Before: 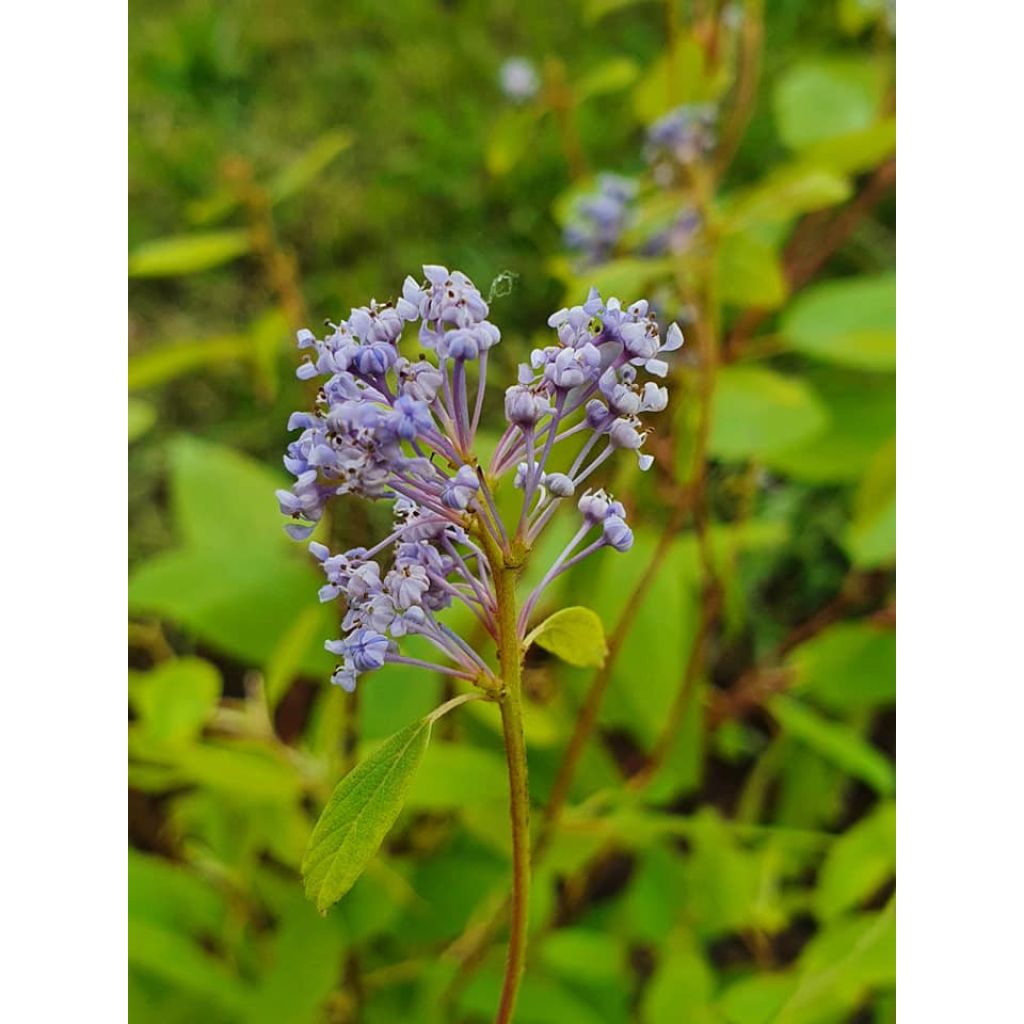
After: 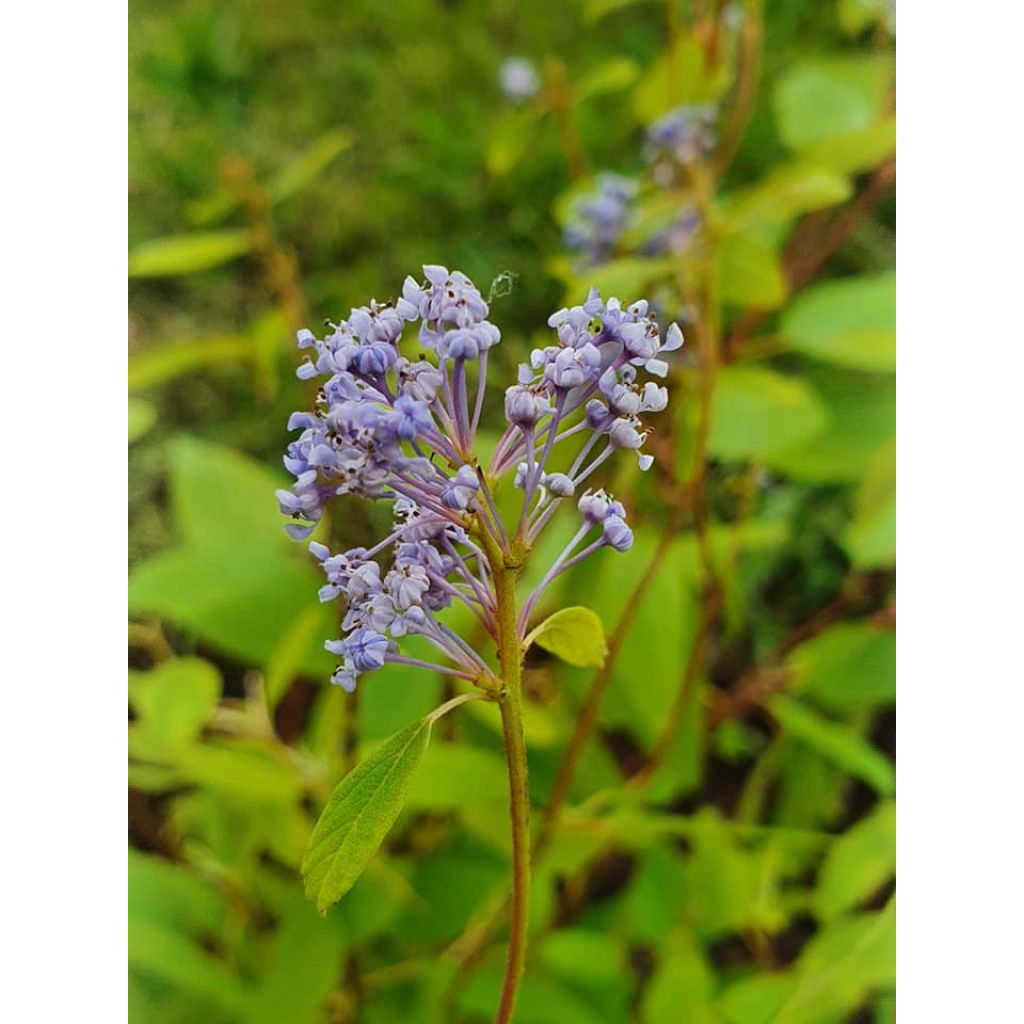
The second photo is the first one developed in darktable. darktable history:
shadows and highlights: shadows -22.52, highlights 46.75, soften with gaussian
